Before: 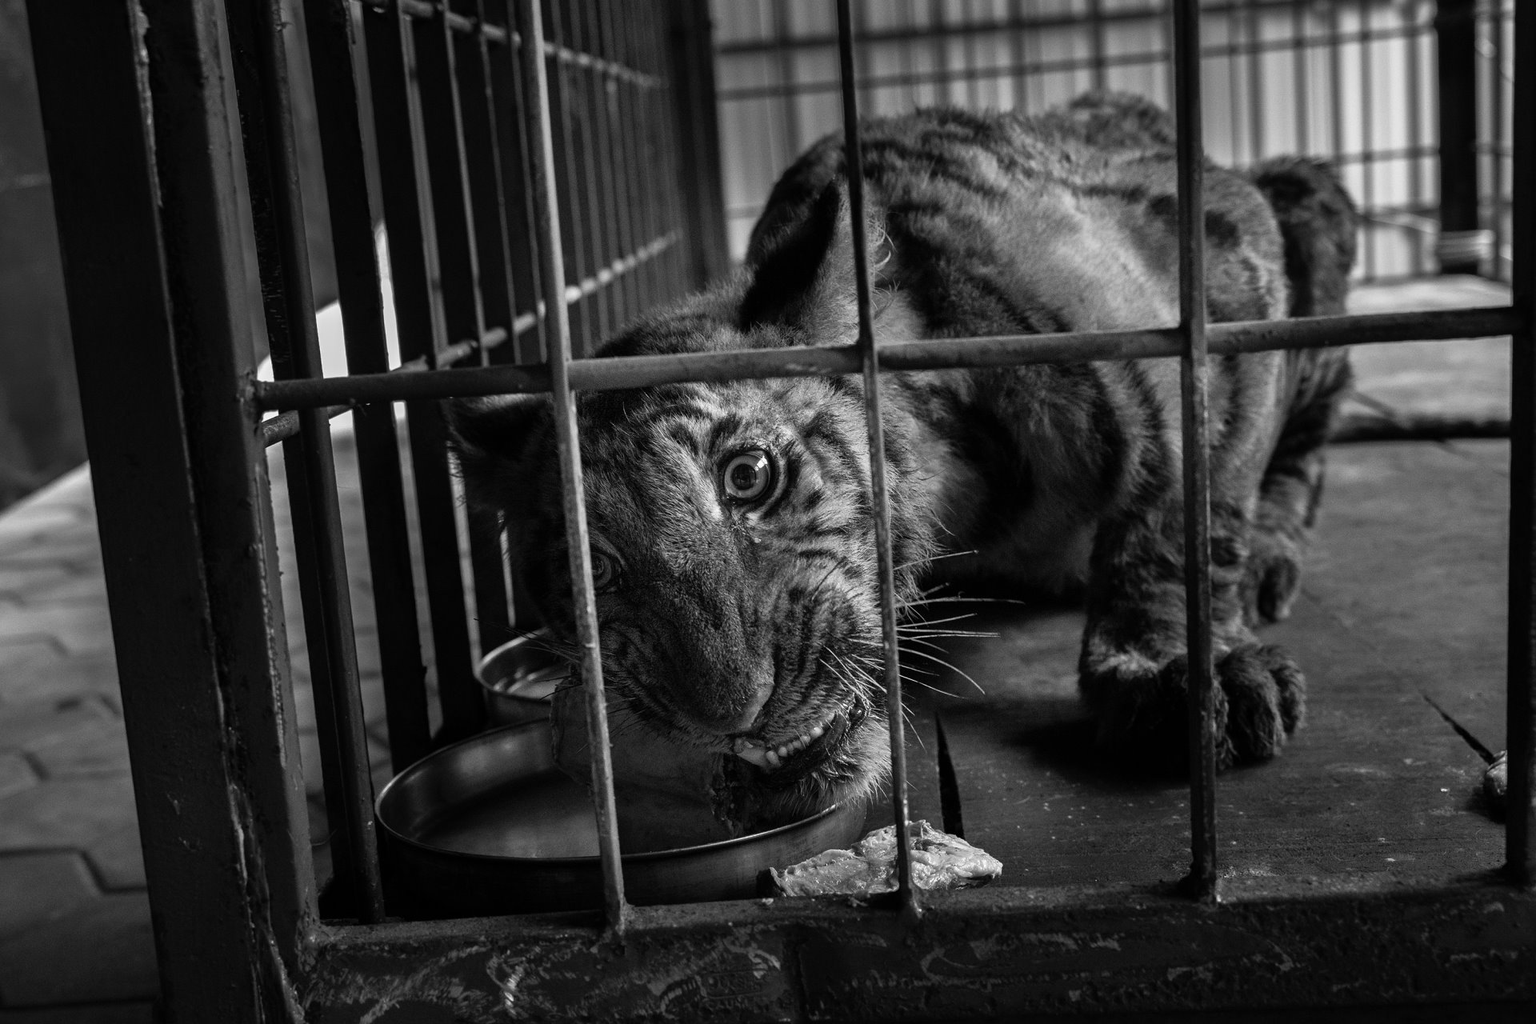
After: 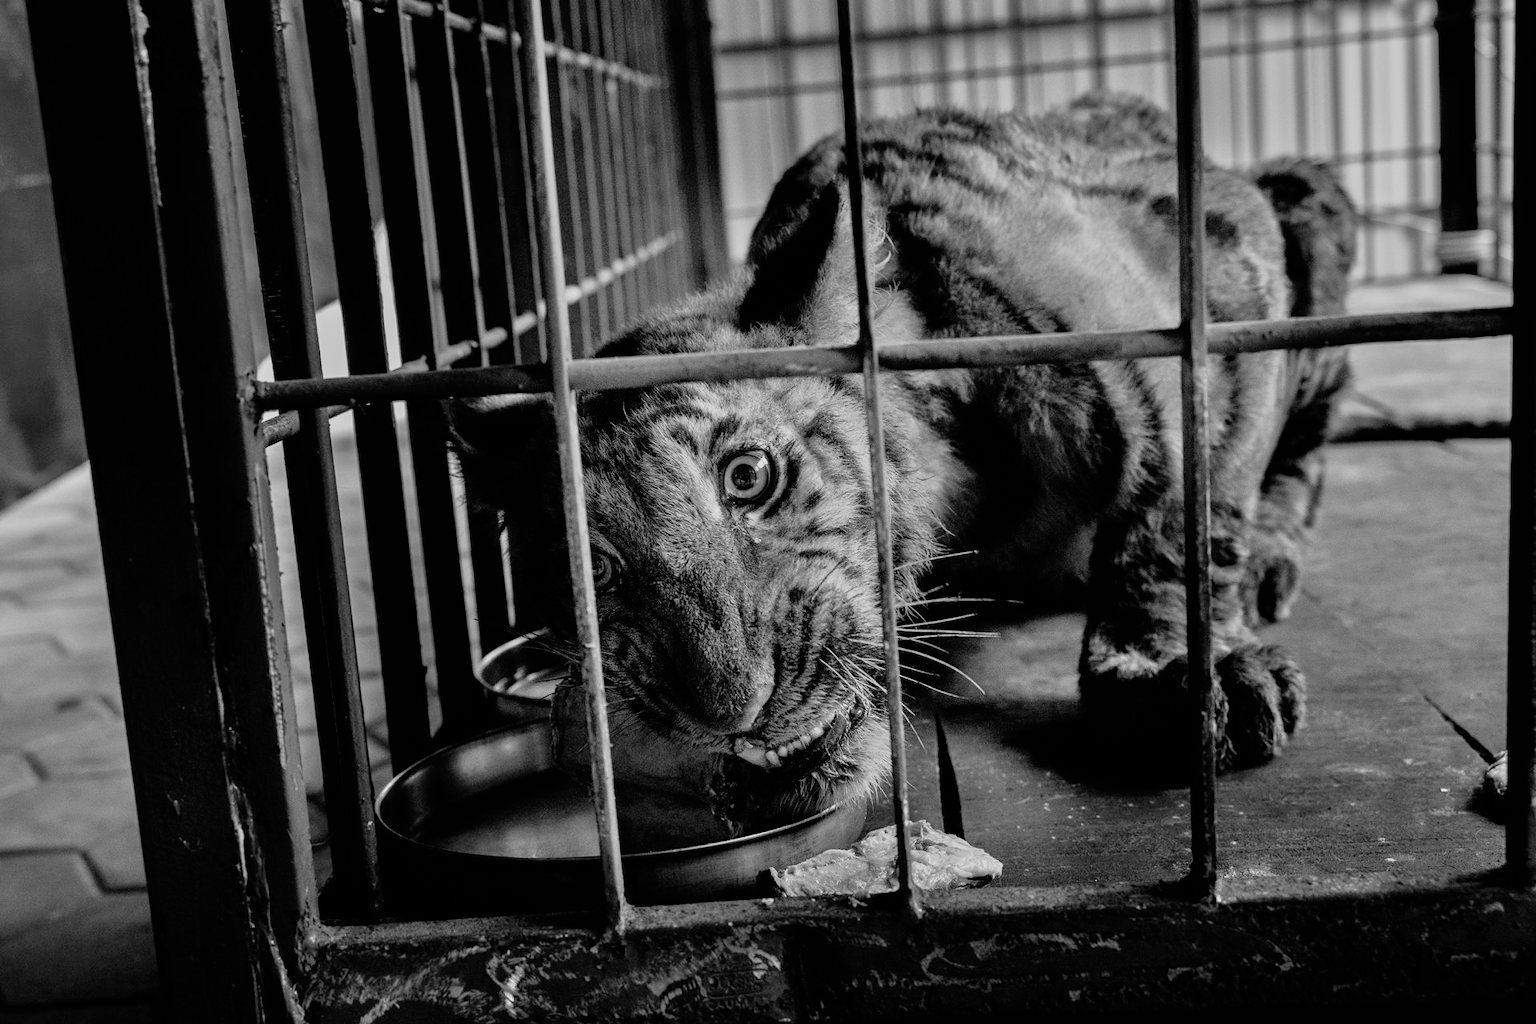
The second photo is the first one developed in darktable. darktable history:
filmic rgb: black relative exposure -7.65 EV, white relative exposure 4.56 EV, hardness 3.61
tone equalizer: -7 EV 0.152 EV, -6 EV 0.561 EV, -5 EV 1.19 EV, -4 EV 1.3 EV, -3 EV 1.12 EV, -2 EV 0.6 EV, -1 EV 0.16 EV, mask exposure compensation -0.513 EV
